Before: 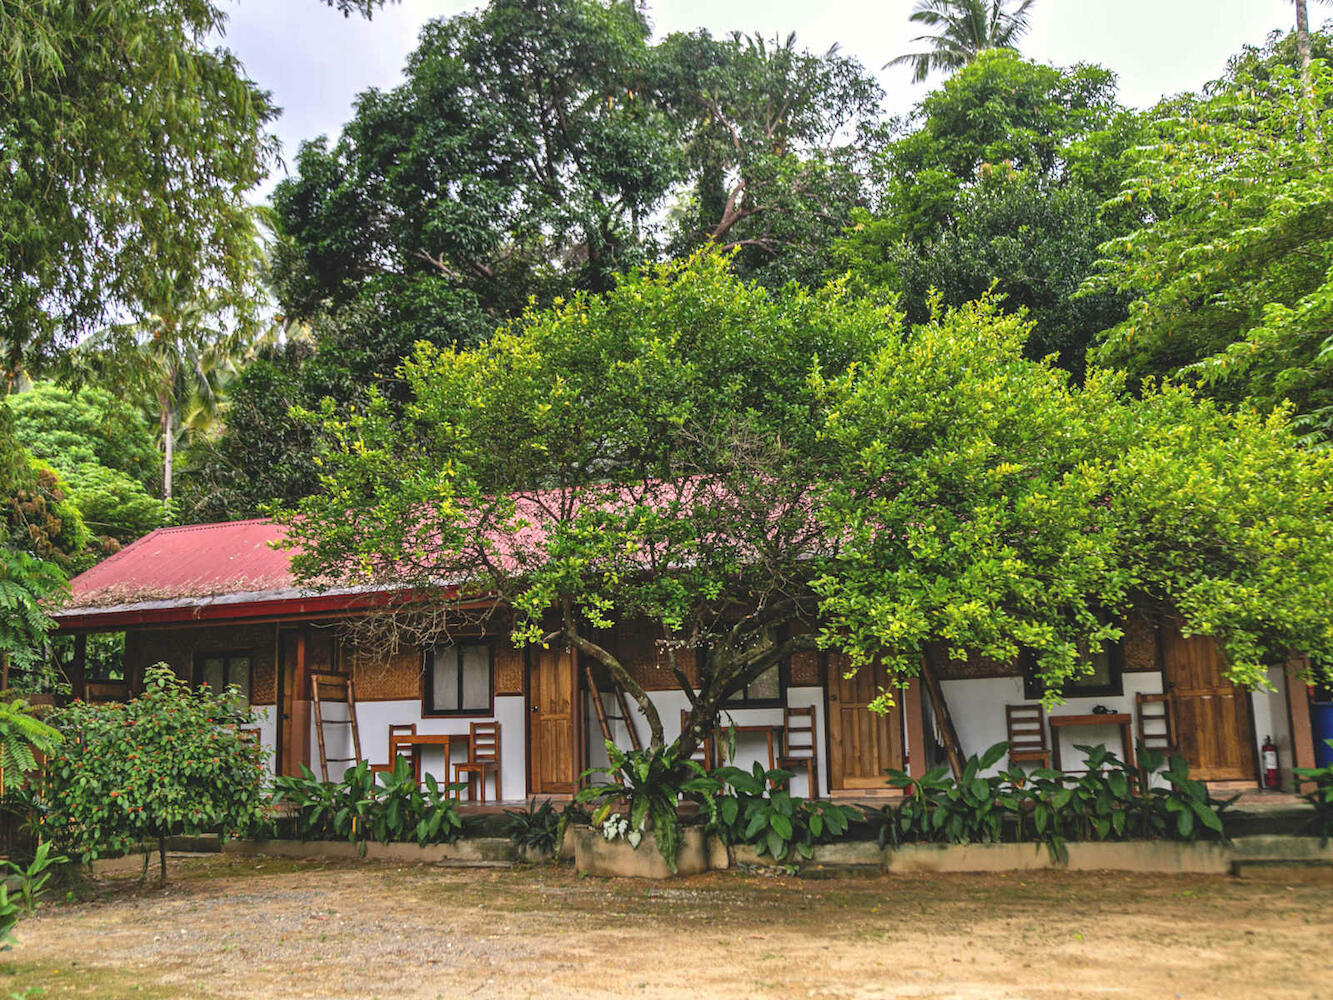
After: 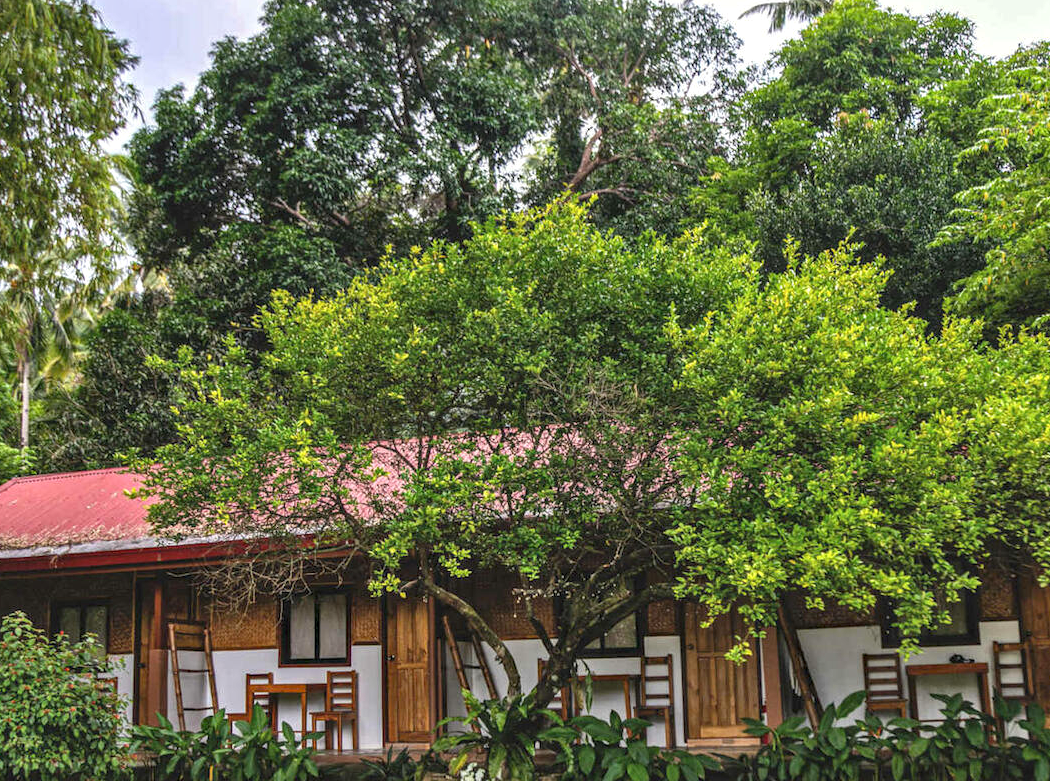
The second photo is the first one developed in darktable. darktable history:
local contrast: on, module defaults
haze removal: compatibility mode true, adaptive false
crop and rotate: left 10.77%, top 5.1%, right 10.41%, bottom 16.76%
